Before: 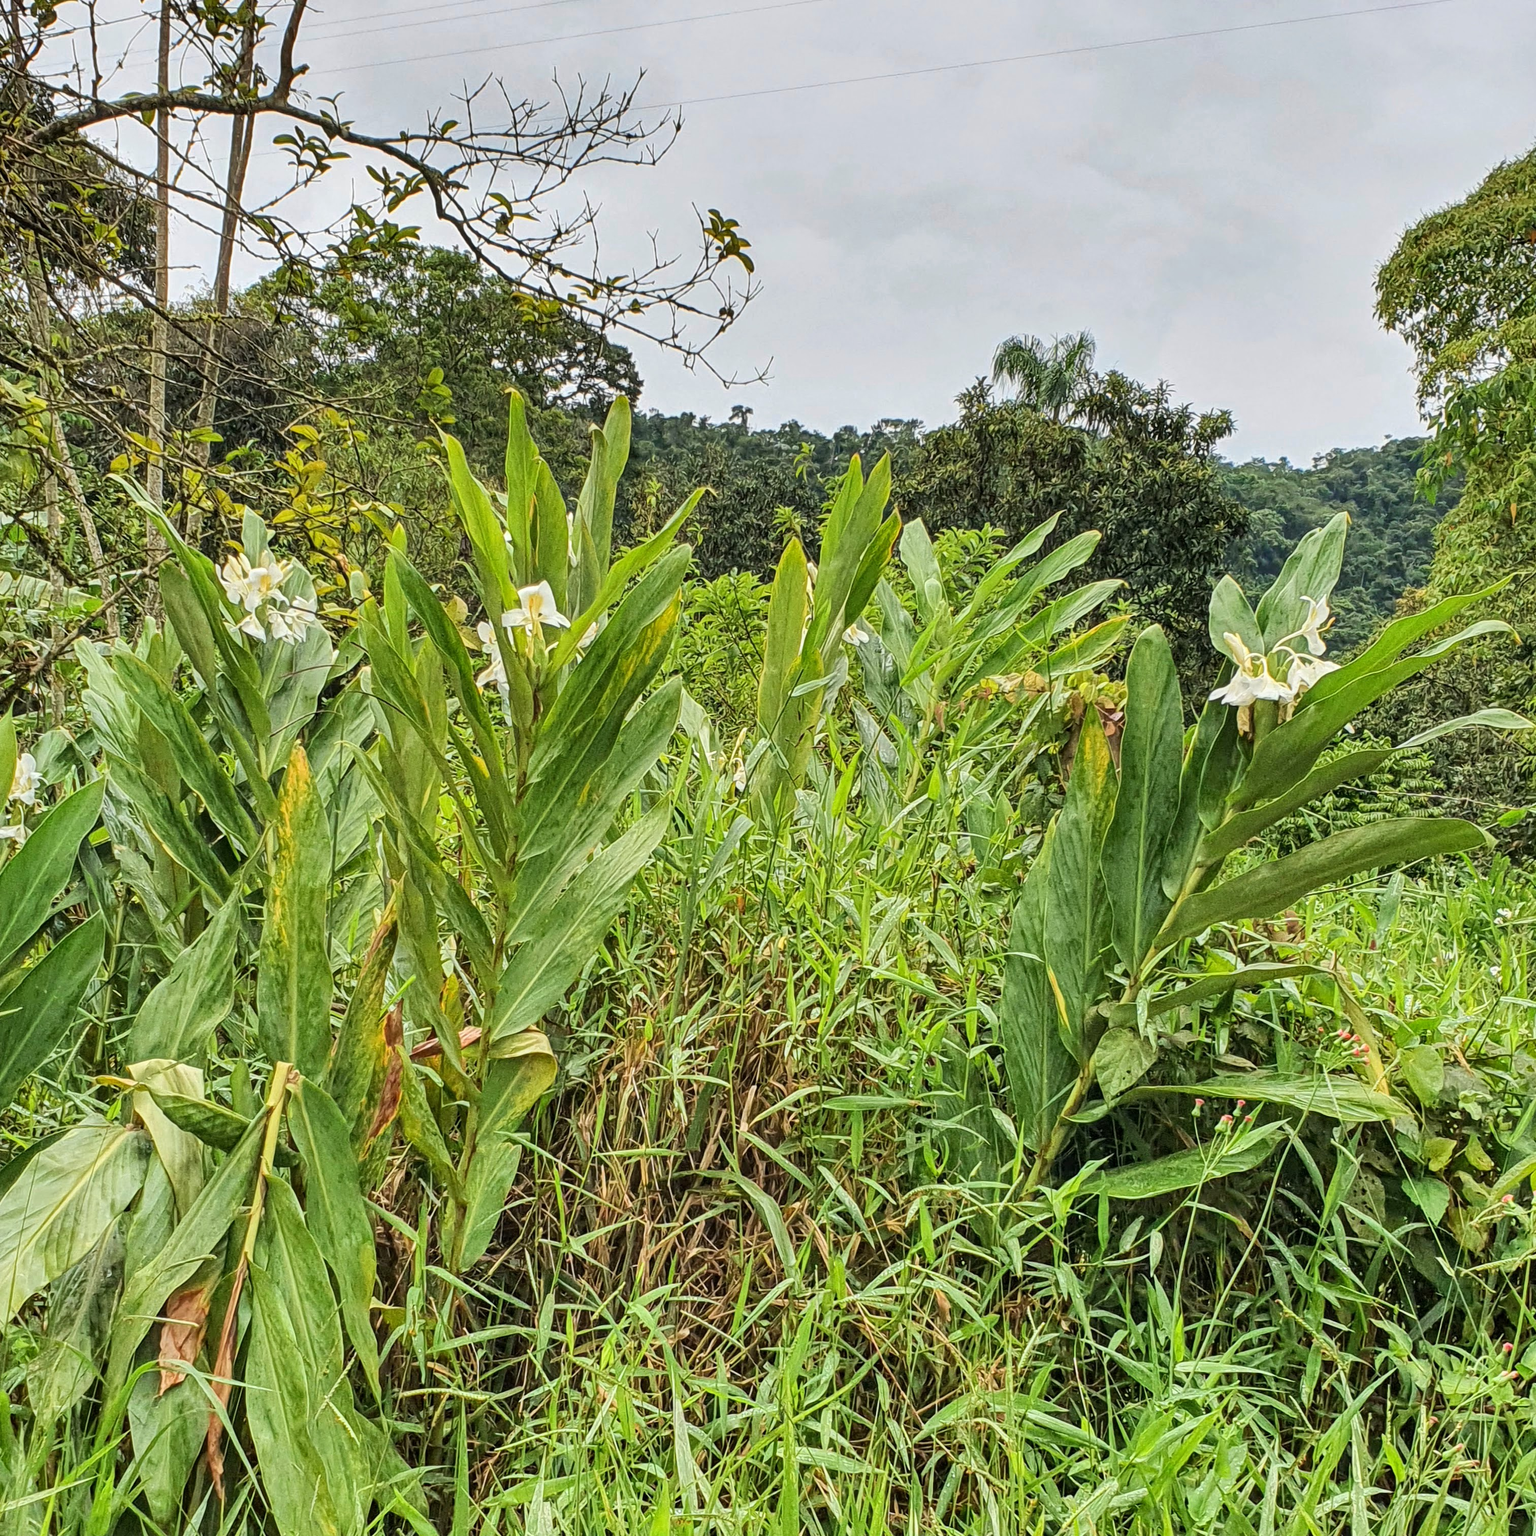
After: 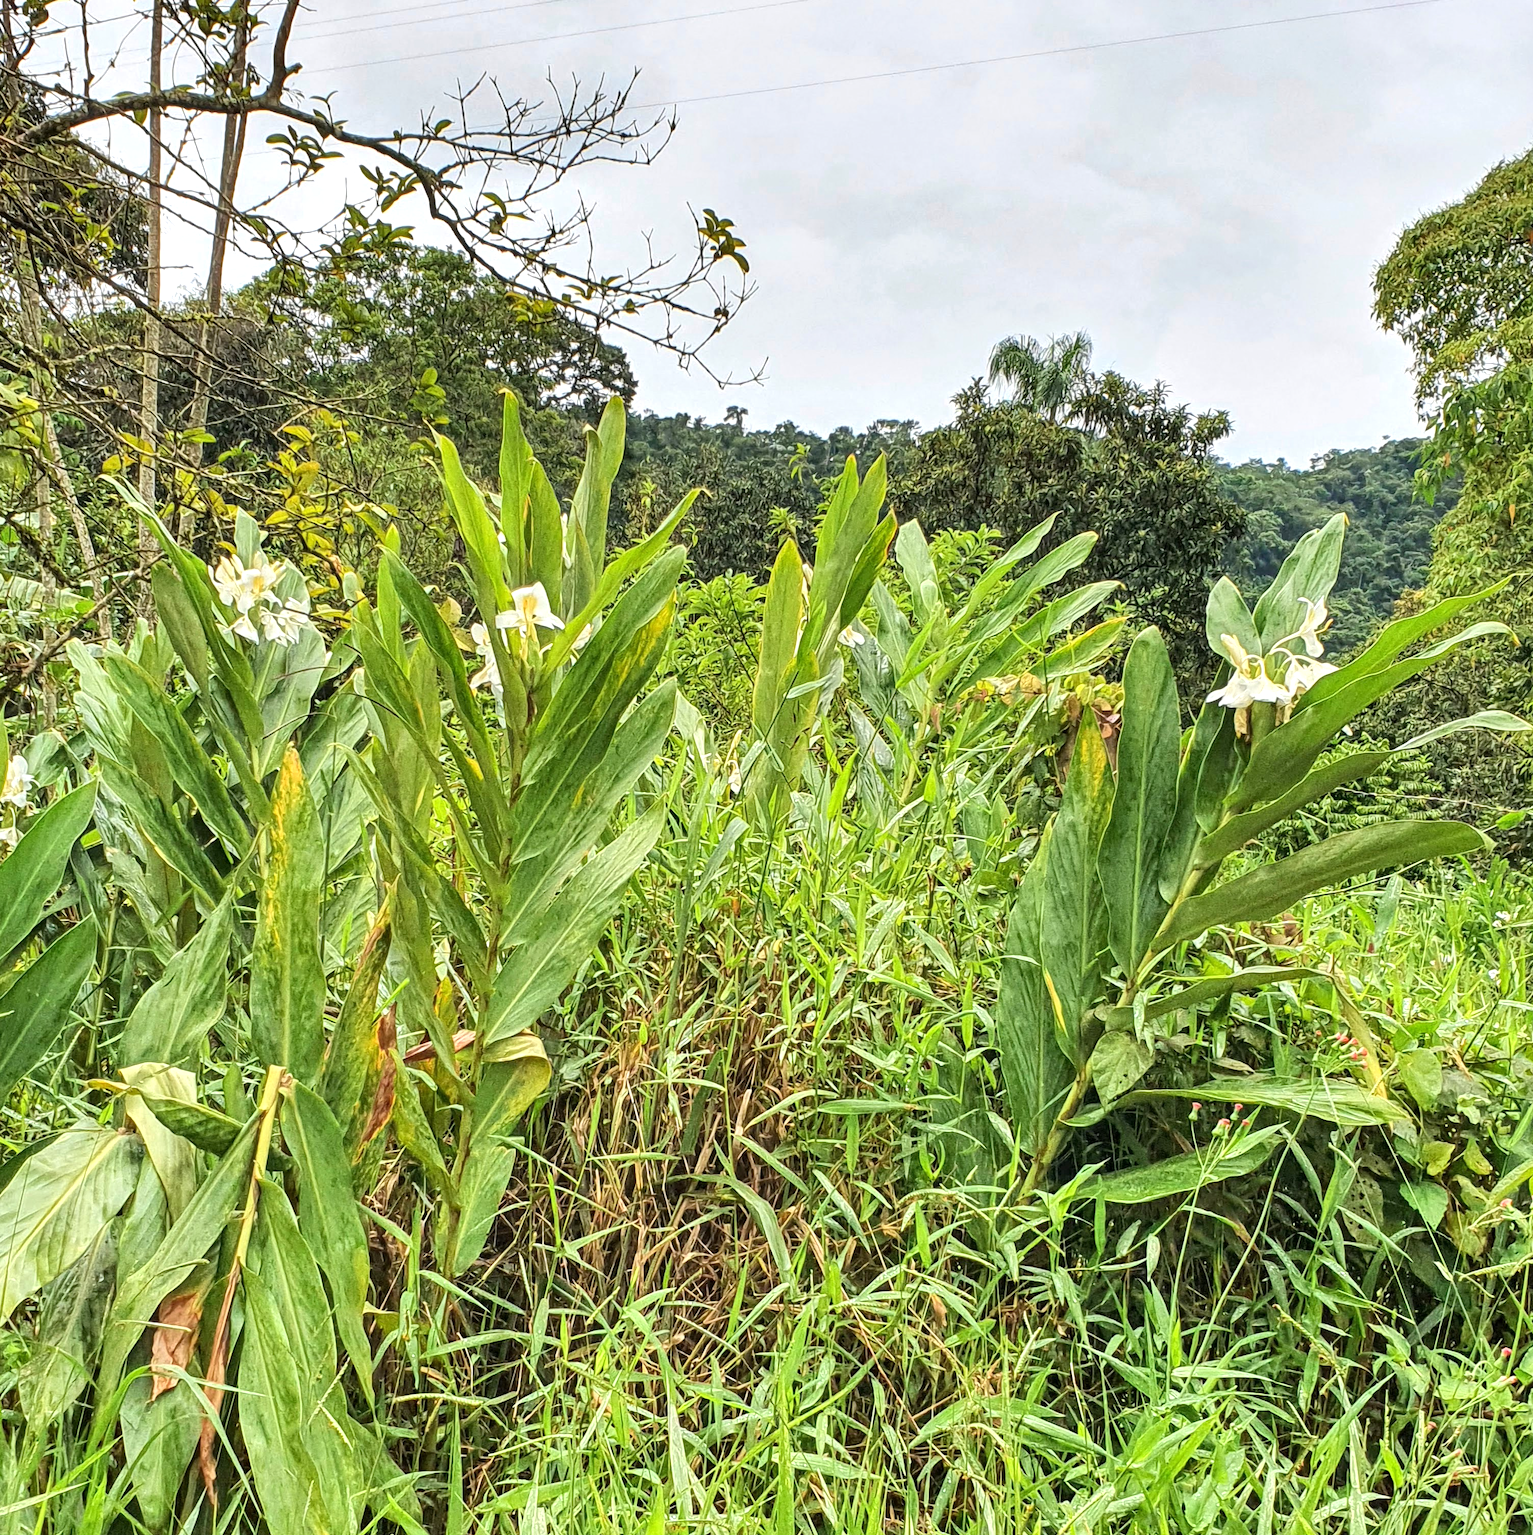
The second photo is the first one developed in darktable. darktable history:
crop and rotate: left 0.615%, top 0.142%, bottom 0.314%
exposure: exposure 0.402 EV, compensate highlight preservation false
